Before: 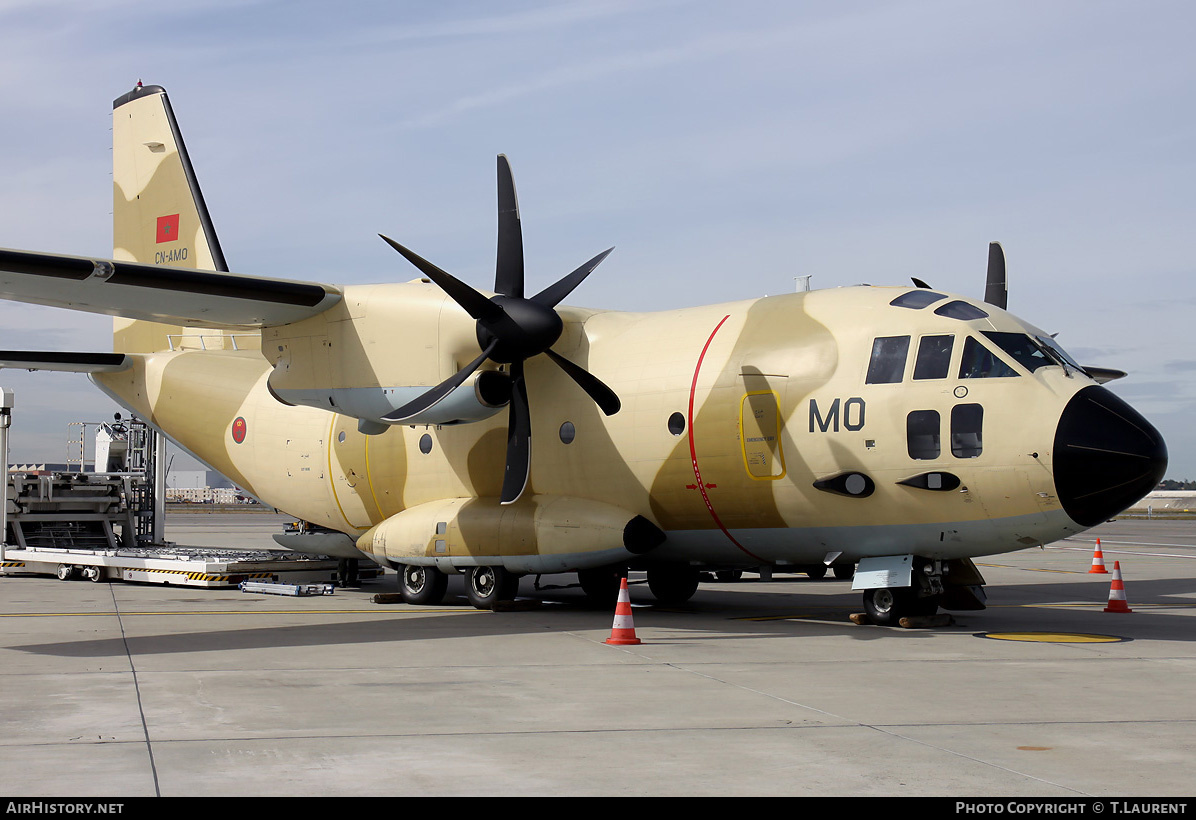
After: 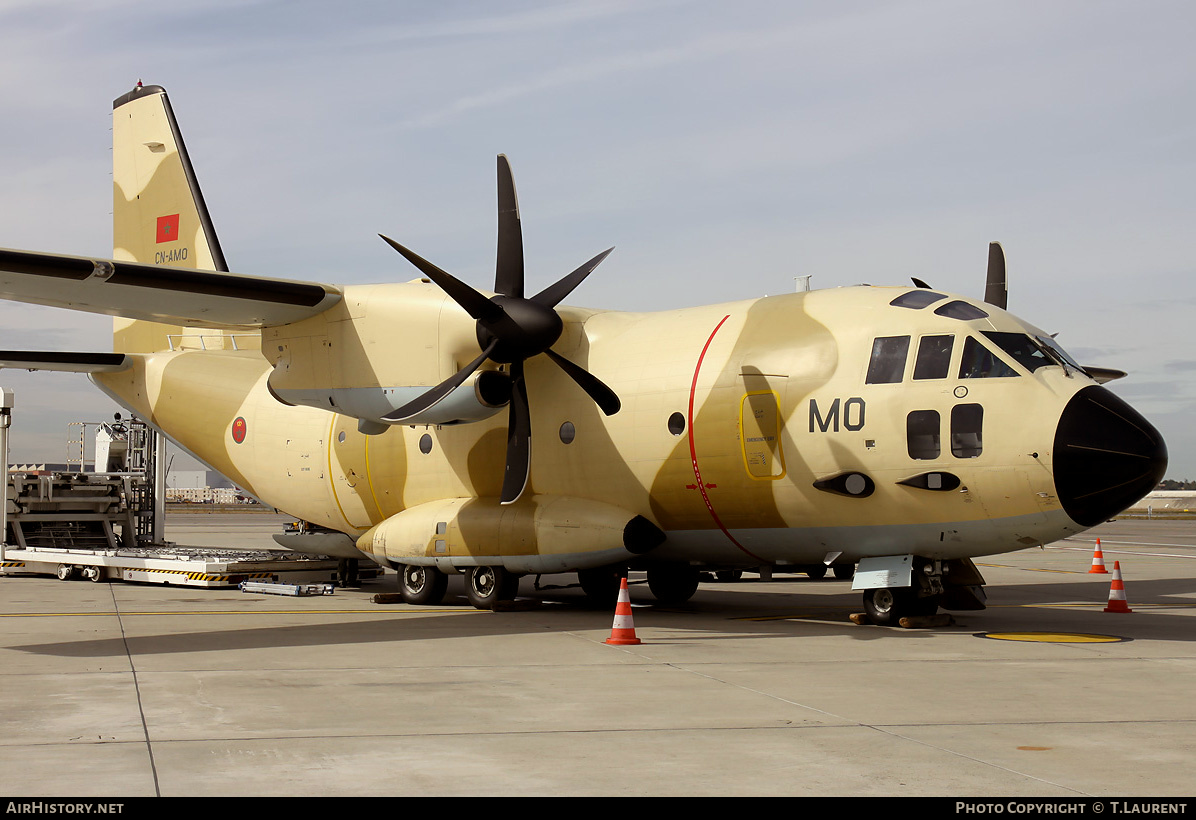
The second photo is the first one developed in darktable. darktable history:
color balance rgb: power › chroma 2.523%, power › hue 66.99°, perceptual saturation grading › global saturation -0.05%
